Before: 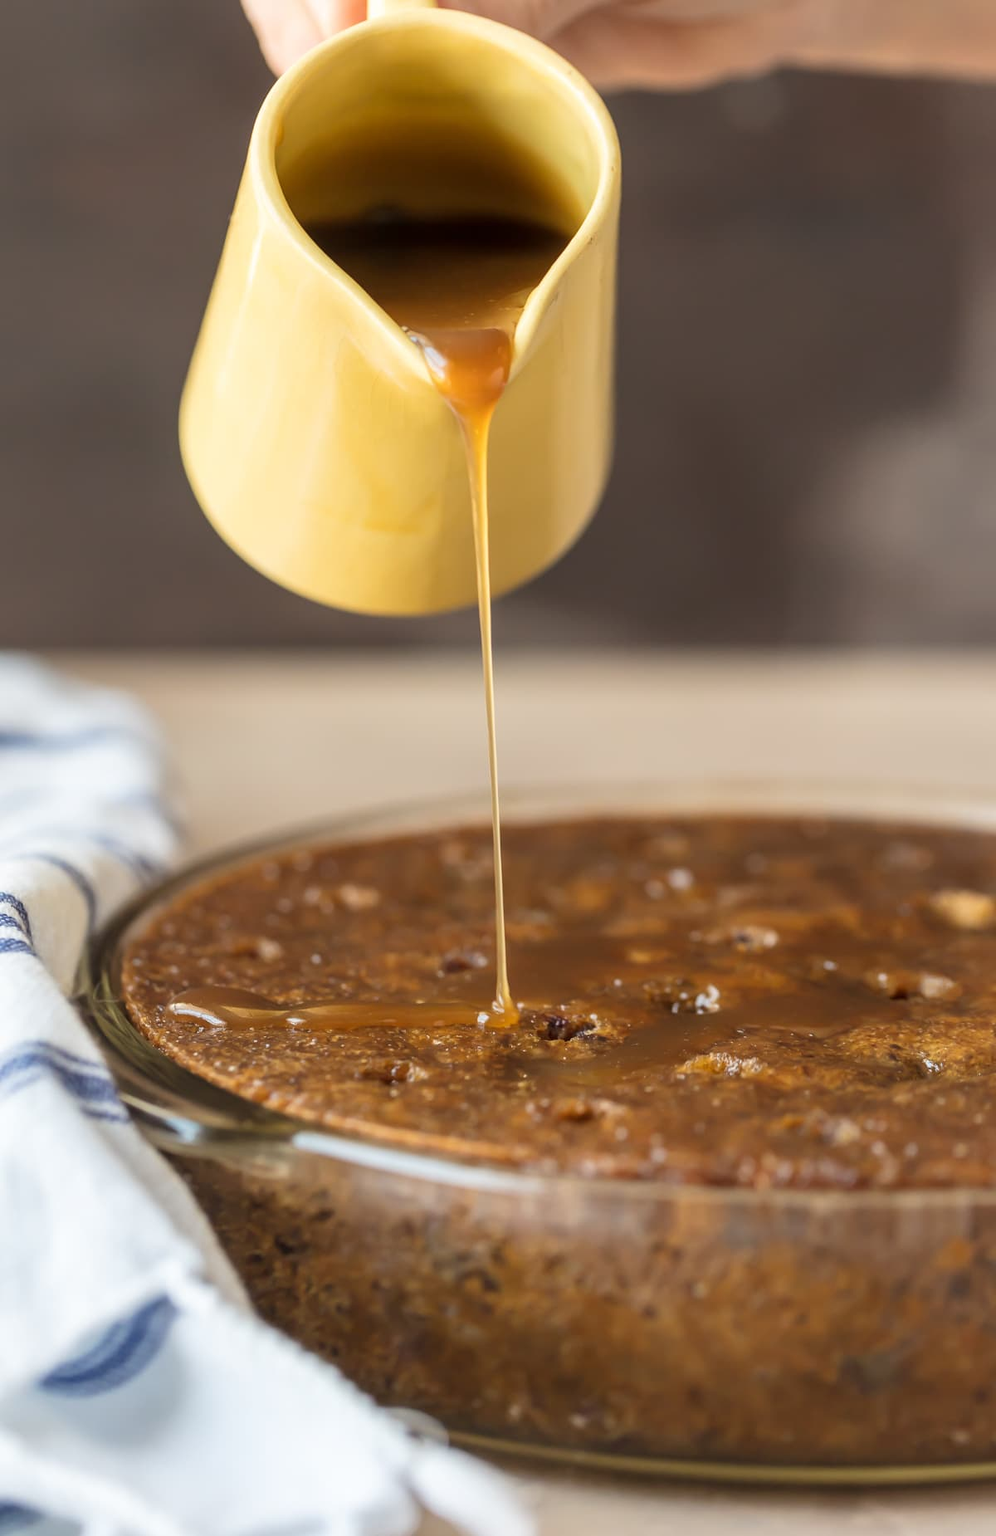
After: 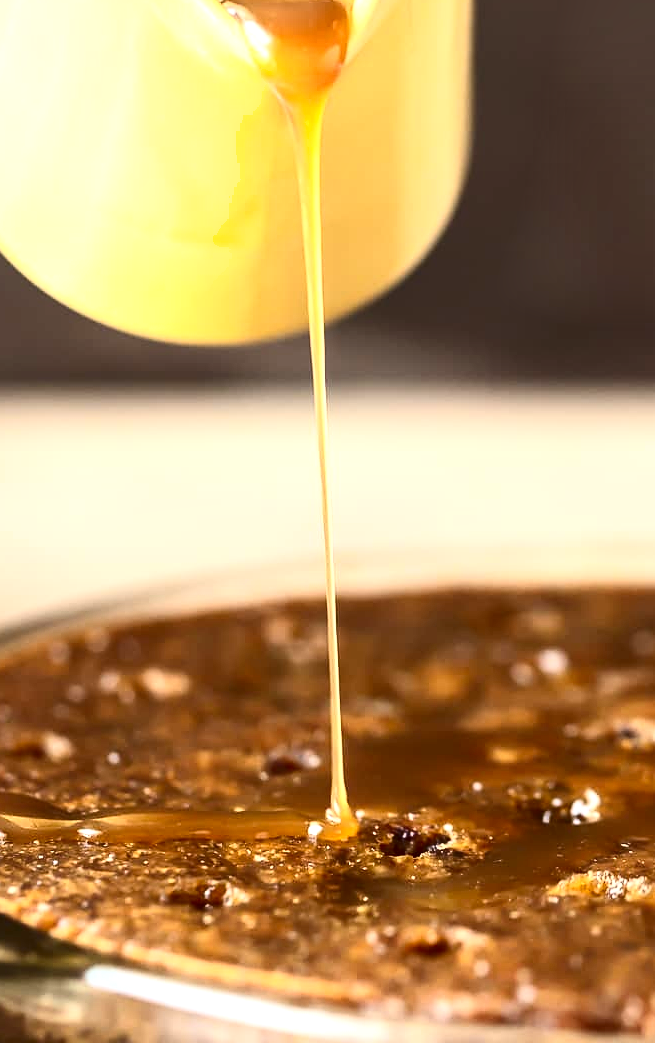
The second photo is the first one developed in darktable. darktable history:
contrast brightness saturation: contrast 0.397, brightness 0.045, saturation 0.259
shadows and highlights: radius 46.35, white point adjustment 6.74, compress 80.04%, soften with gaussian
exposure: exposure 0.201 EV, compensate highlight preservation false
sharpen: radius 1.022
crop and rotate: left 22.313%, top 21.472%, right 23.098%, bottom 22.127%
